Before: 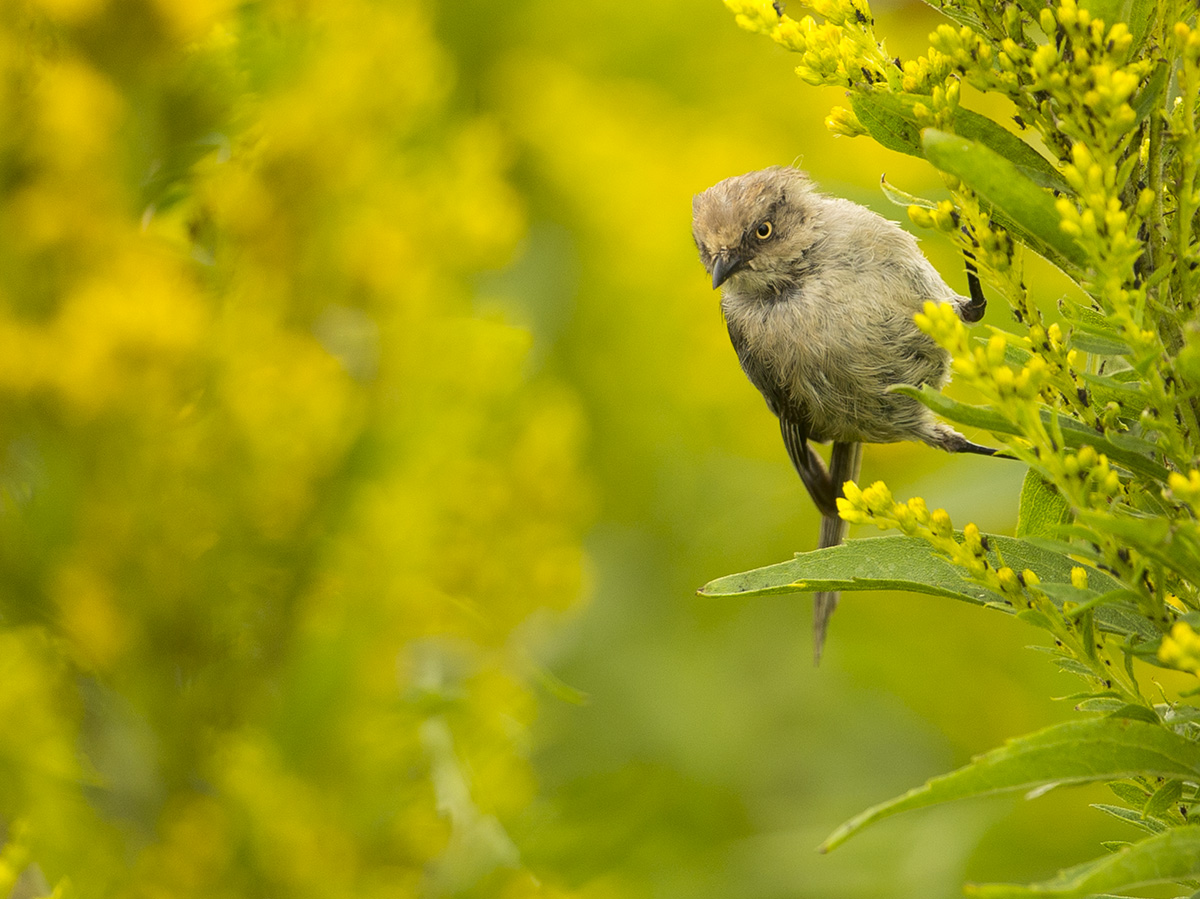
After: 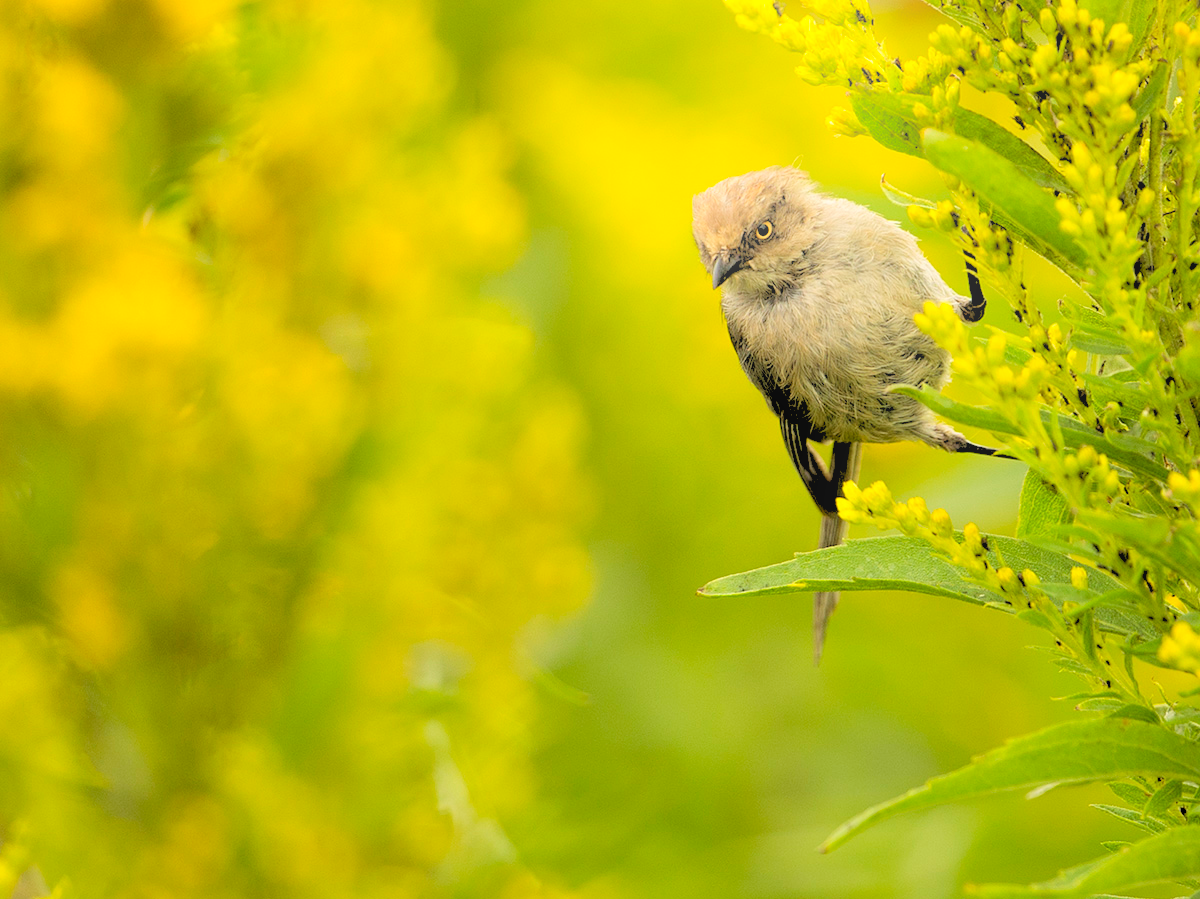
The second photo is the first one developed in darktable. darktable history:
exposure: compensate highlight preservation false
bloom: size 16%, threshold 98%, strength 20%
rgb levels: levels [[0.027, 0.429, 0.996], [0, 0.5, 1], [0, 0.5, 1]]
